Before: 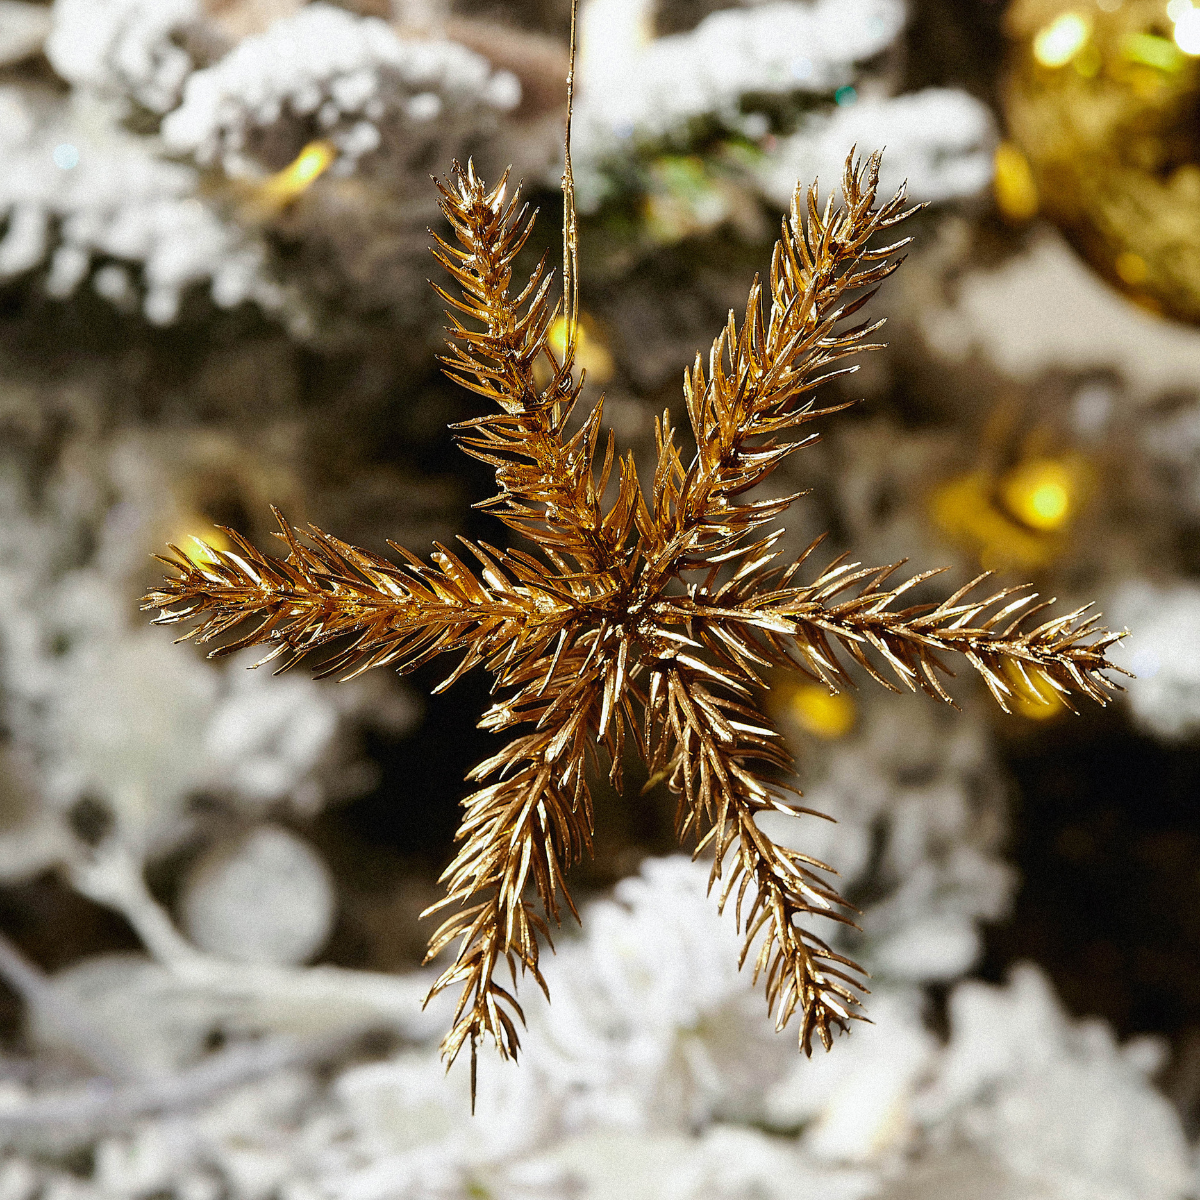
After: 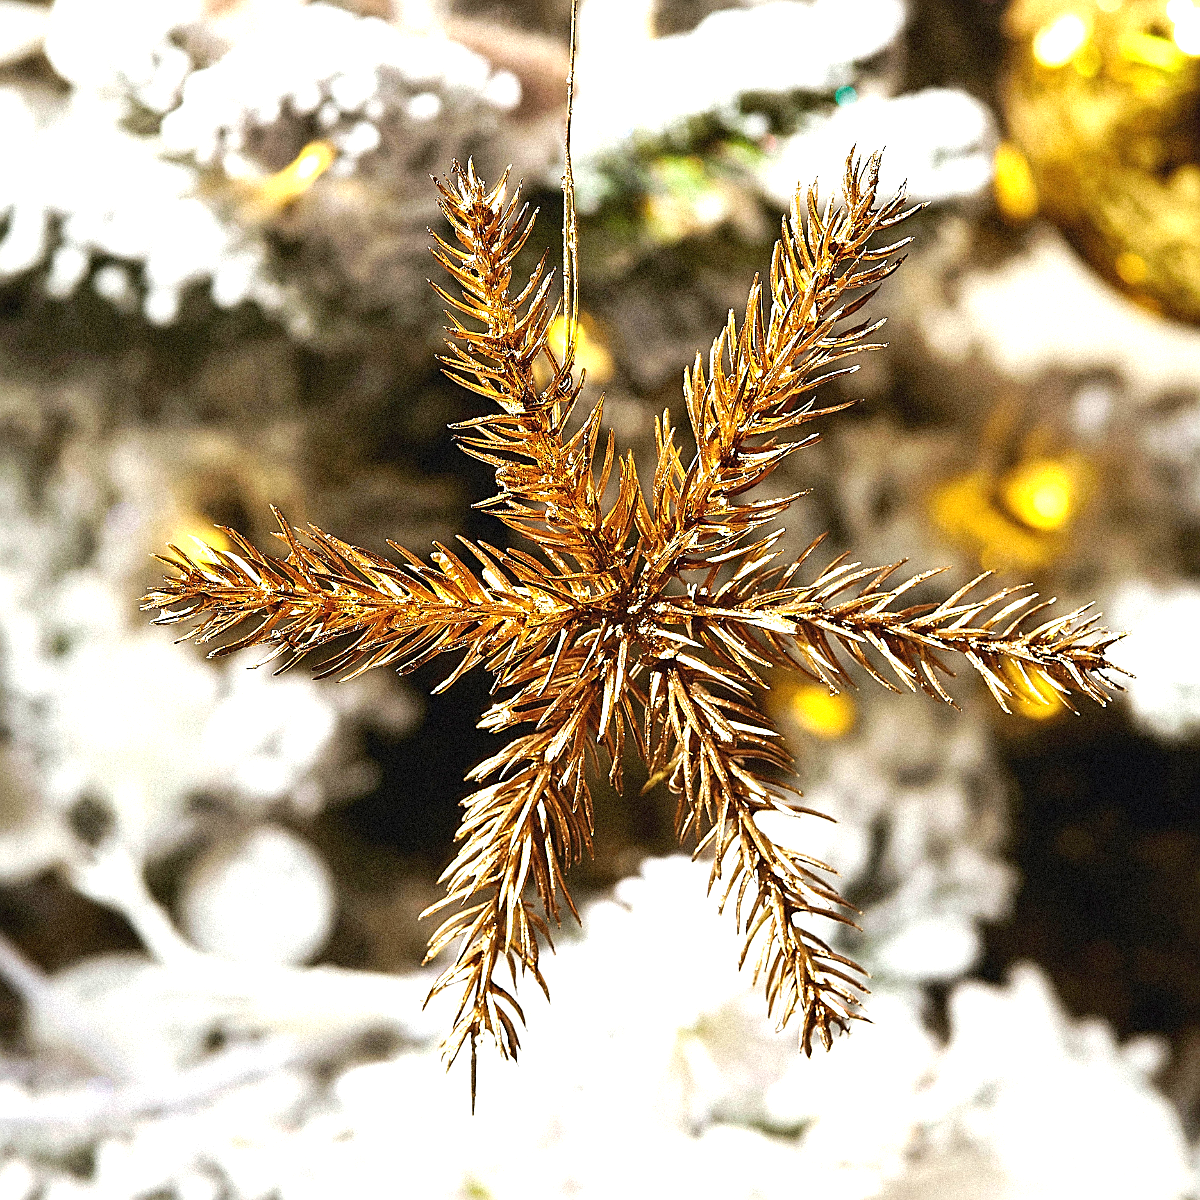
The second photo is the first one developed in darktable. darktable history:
rotate and perspective: automatic cropping original format, crop left 0, crop top 0
sharpen: on, module defaults
exposure: black level correction 0, exposure 1.2 EV, compensate exposure bias true, compensate highlight preservation false
